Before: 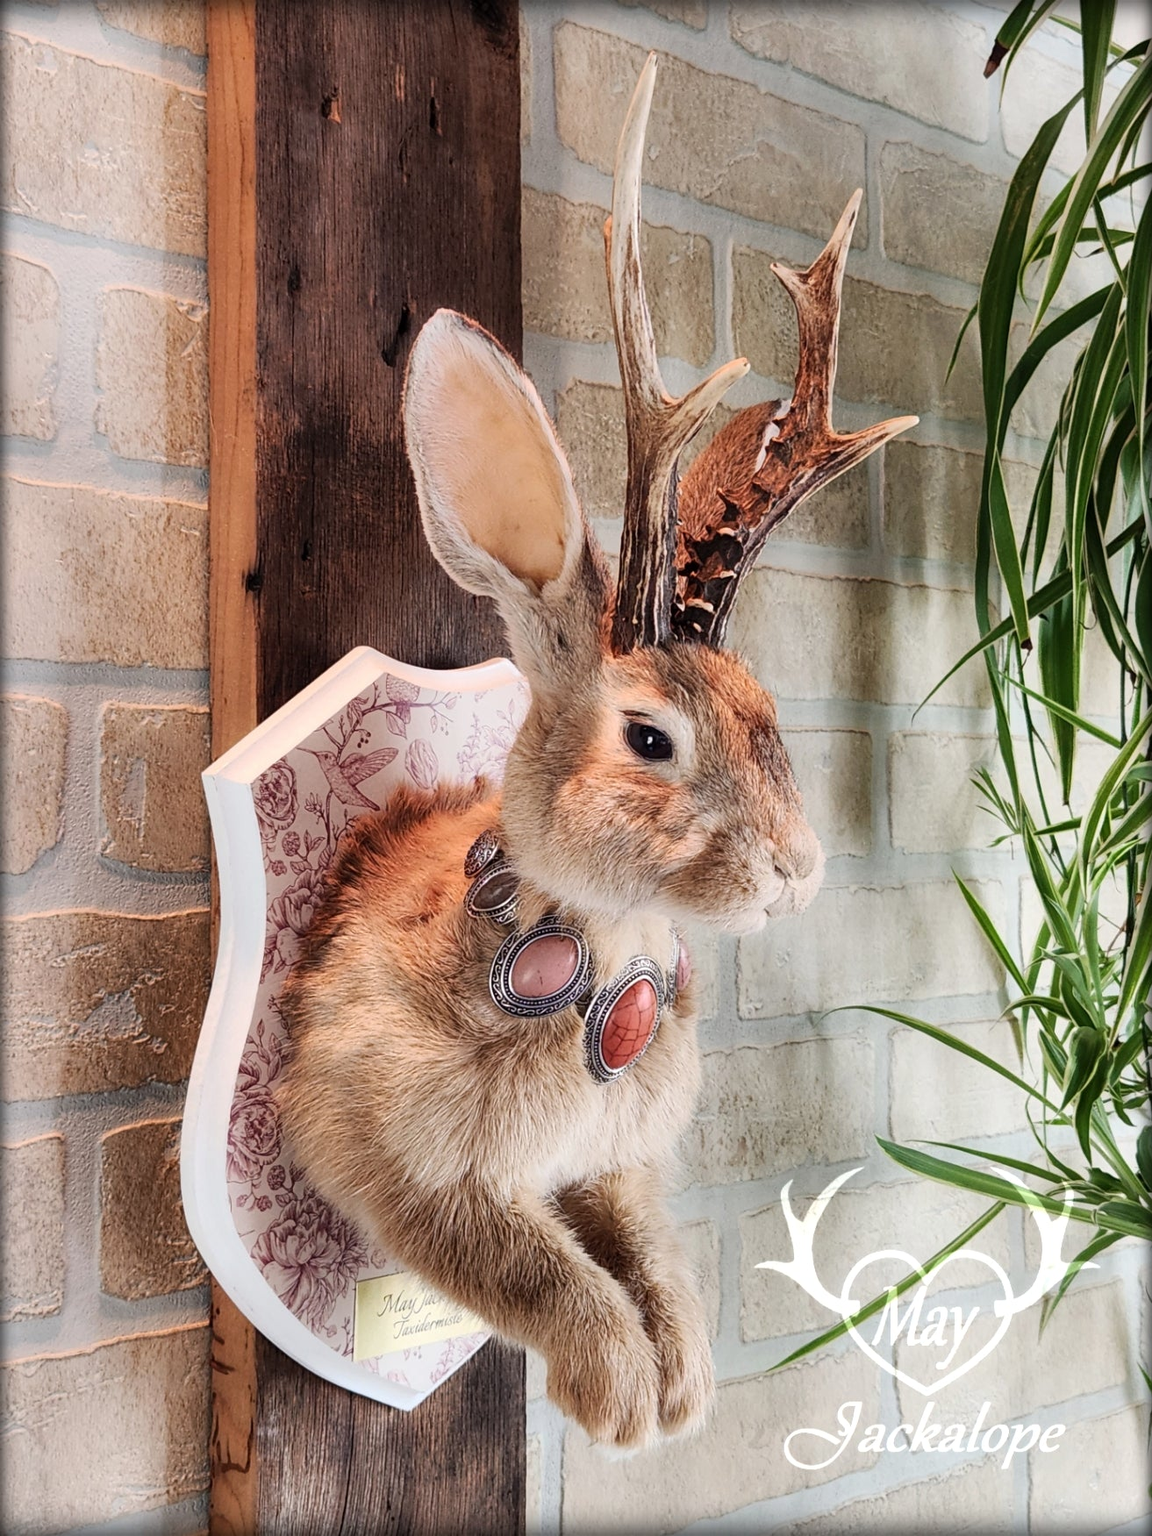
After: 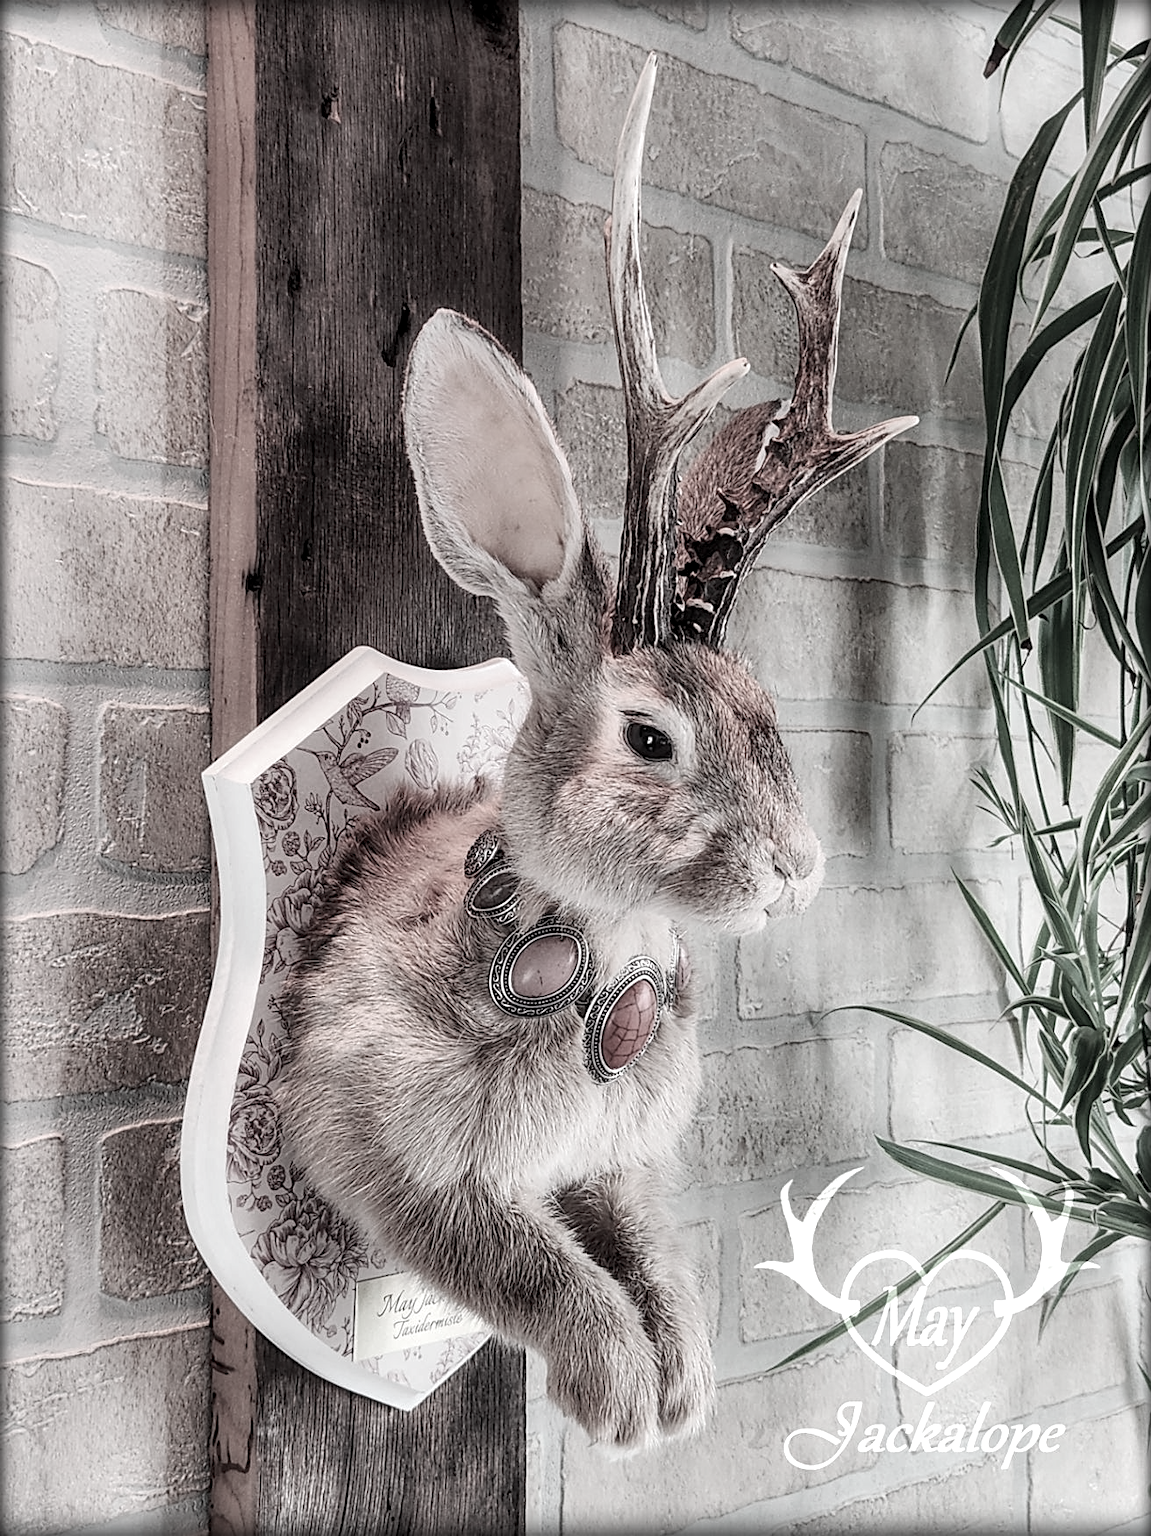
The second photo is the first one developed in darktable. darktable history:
color contrast: green-magenta contrast 0.3, blue-yellow contrast 0.15
local contrast: detail 130%
sharpen: on, module defaults
